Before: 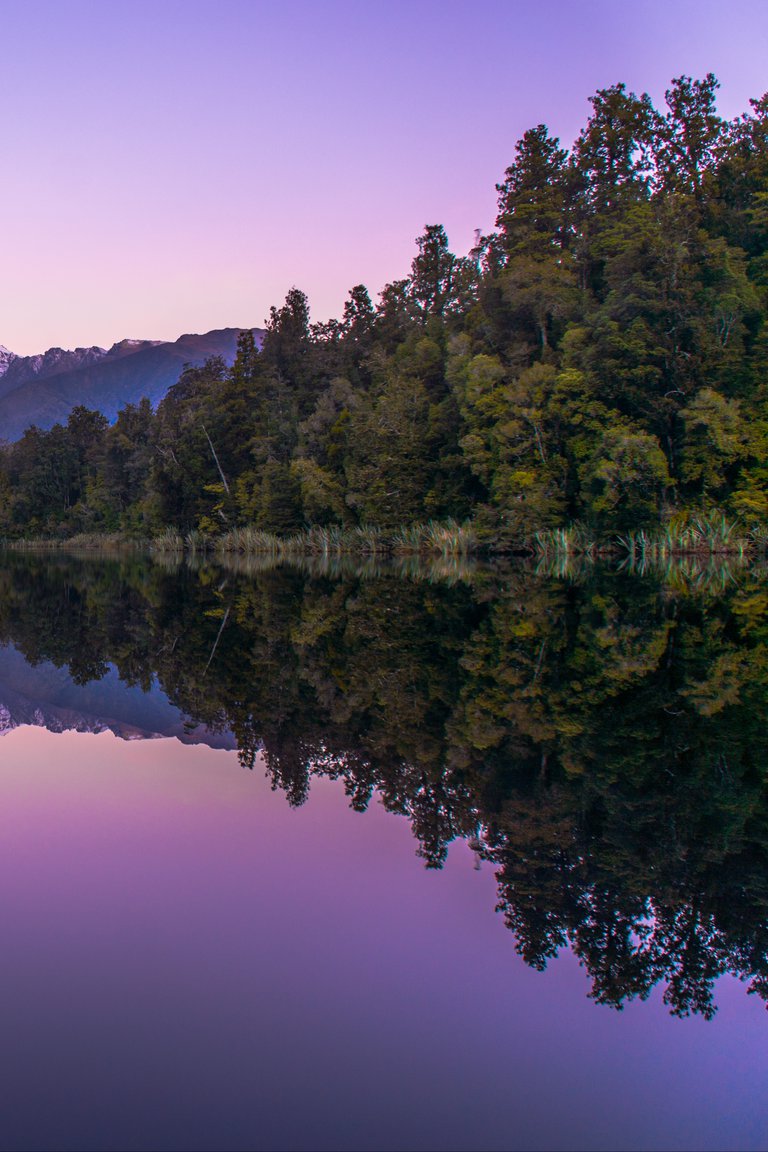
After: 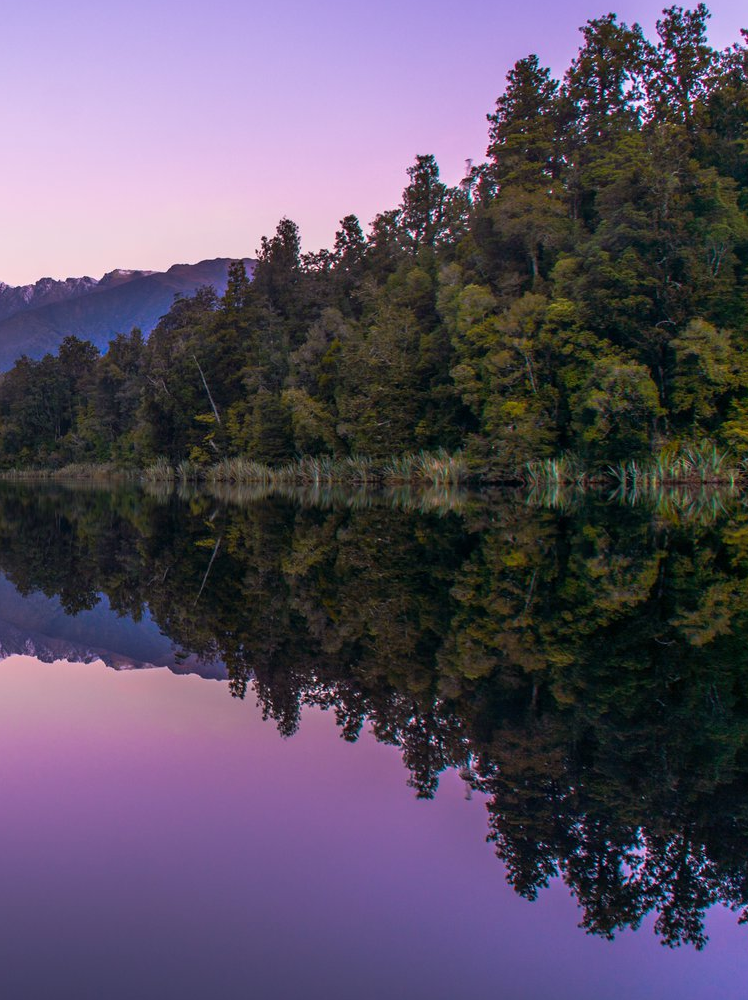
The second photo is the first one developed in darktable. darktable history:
crop: left 1.236%, top 6.126%, right 1.288%, bottom 6.994%
